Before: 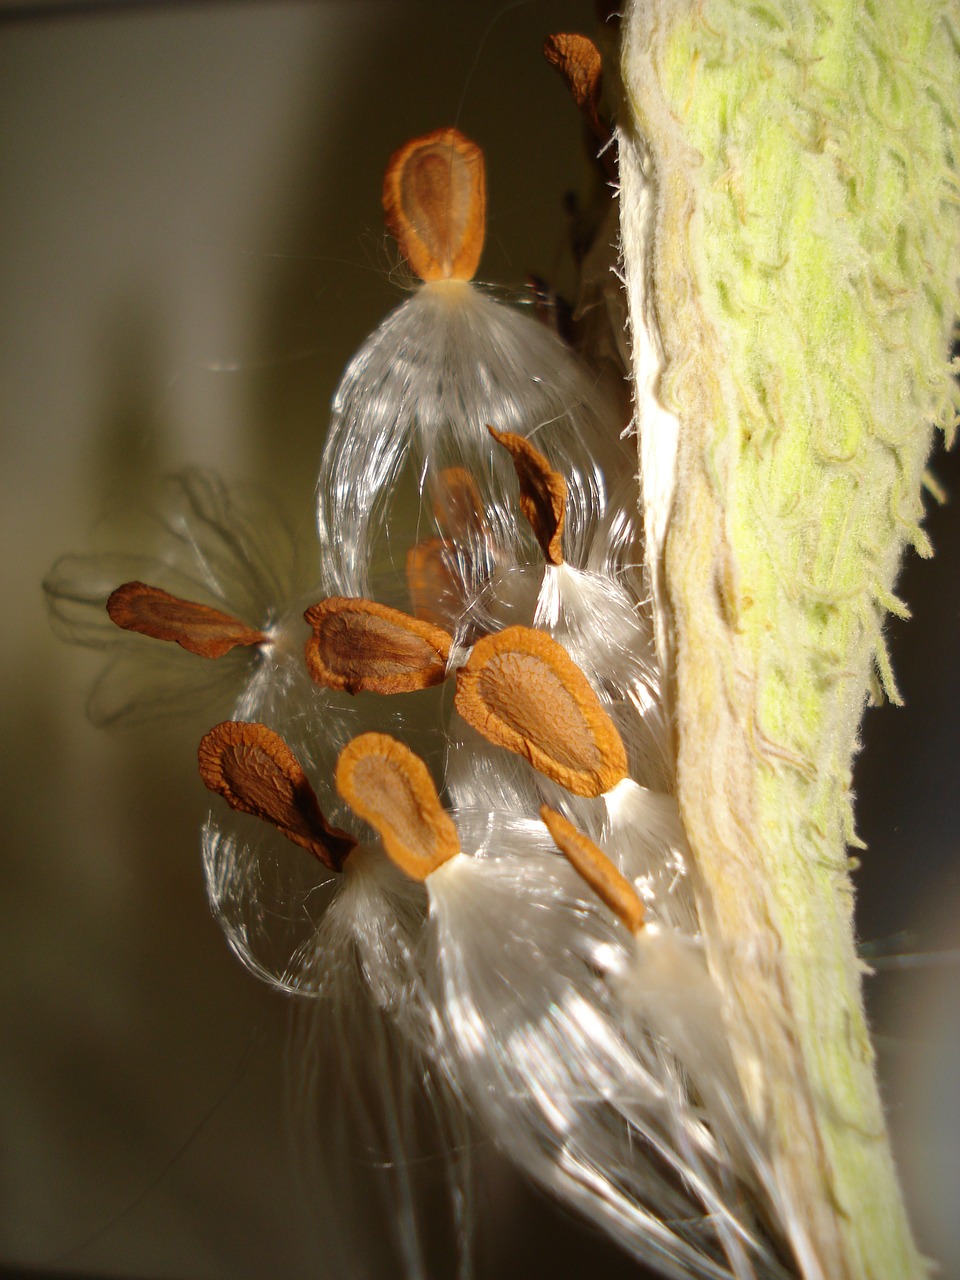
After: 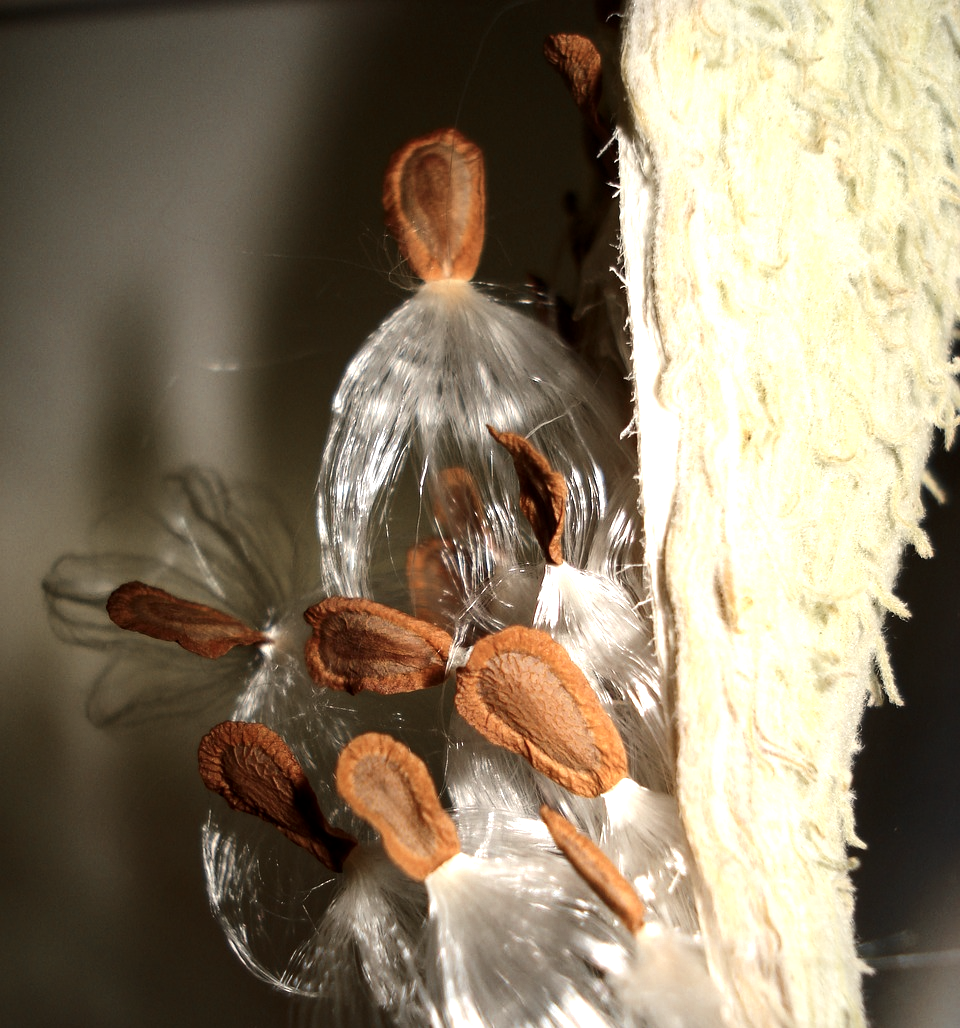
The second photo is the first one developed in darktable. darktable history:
contrast brightness saturation: contrast 0.1, saturation -0.36
color zones: curves: ch0 [(0, 0.363) (0.128, 0.373) (0.25, 0.5) (0.402, 0.407) (0.521, 0.525) (0.63, 0.559) (0.729, 0.662) (0.867, 0.471)]; ch1 [(0, 0.515) (0.136, 0.618) (0.25, 0.5) (0.378, 0) (0.516, 0) (0.622, 0.593) (0.737, 0.819) (0.87, 0.593)]; ch2 [(0, 0.529) (0.128, 0.471) (0.282, 0.451) (0.386, 0.662) (0.516, 0.525) (0.633, 0.554) (0.75, 0.62) (0.875, 0.441)]
tone equalizer: -8 EV -0.75 EV, -7 EV -0.7 EV, -6 EV -0.6 EV, -5 EV -0.4 EV, -3 EV 0.4 EV, -2 EV 0.6 EV, -1 EV 0.7 EV, +0 EV 0.75 EV, edges refinement/feathering 500, mask exposure compensation -1.57 EV, preserve details no
local contrast: highlights 100%, shadows 100%, detail 120%, midtone range 0.2
crop: bottom 19.644%
contrast equalizer: y [[0.5 ×6], [0.5 ×6], [0.5, 0.5, 0.501, 0.545, 0.707, 0.863], [0 ×6], [0 ×6]]
